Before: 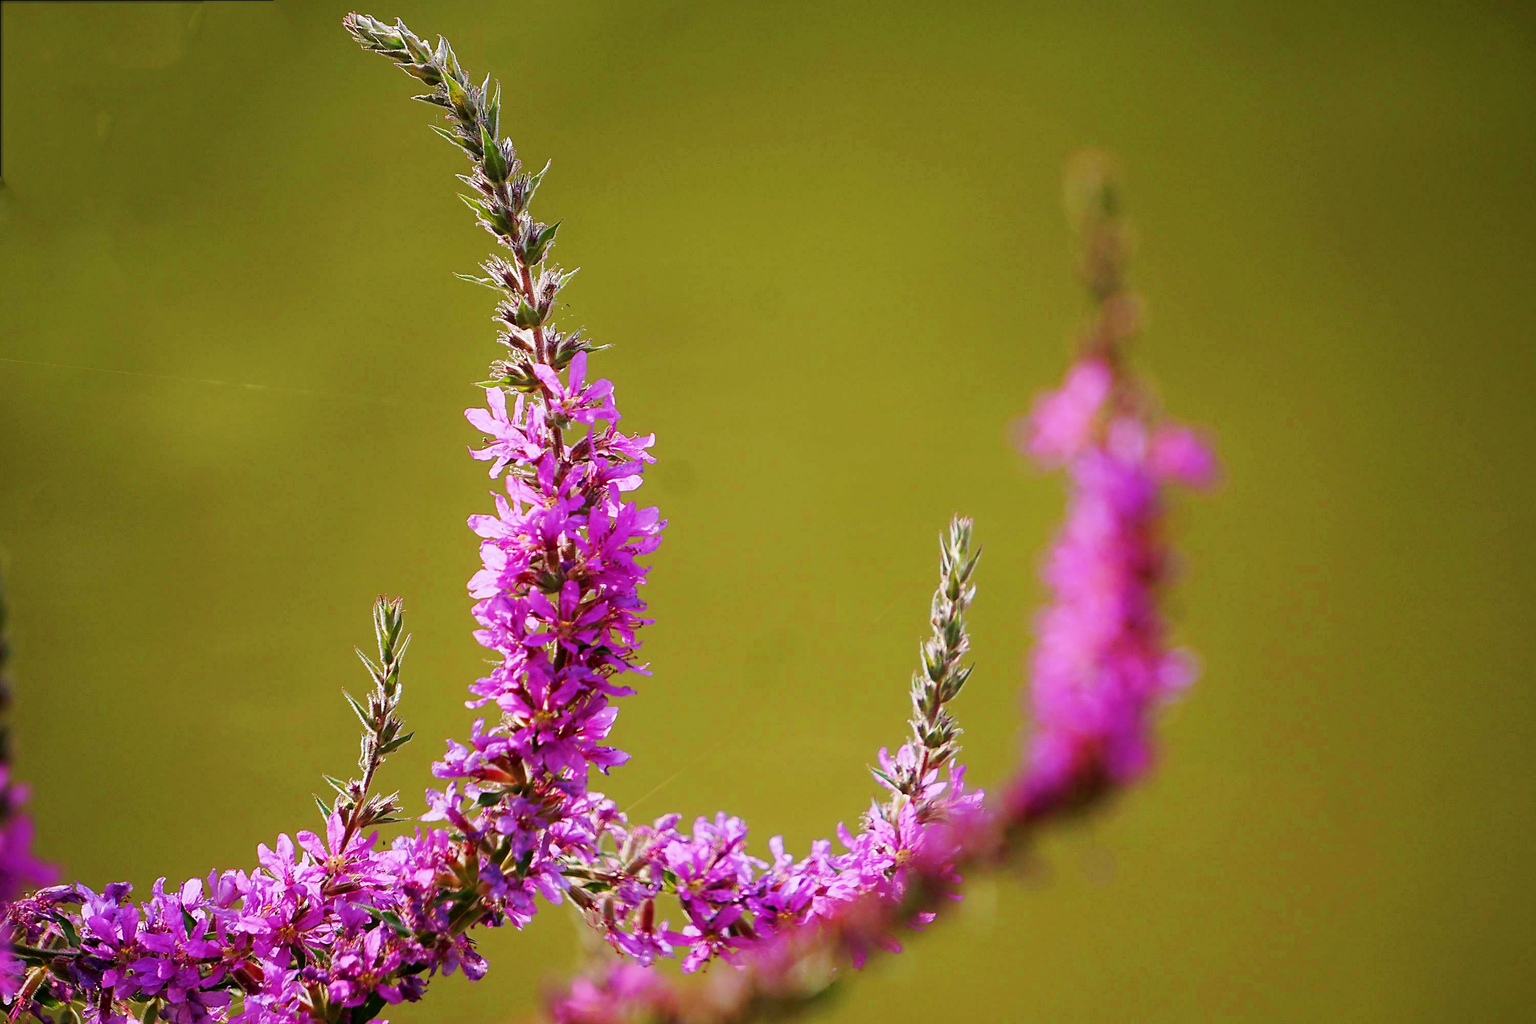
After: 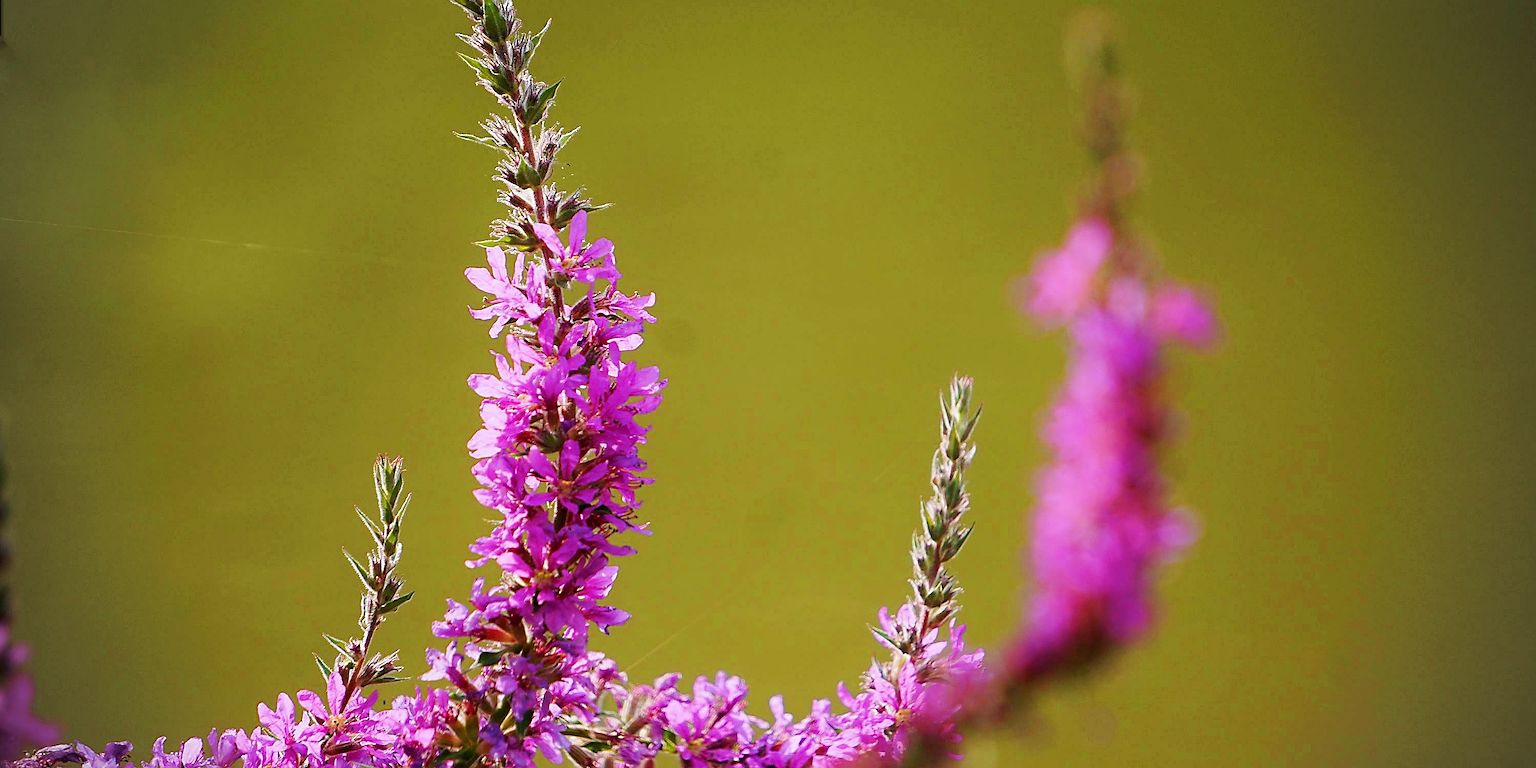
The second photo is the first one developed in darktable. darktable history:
vignetting: on, module defaults
sharpen: on, module defaults
crop: top 13.775%, bottom 11.152%
